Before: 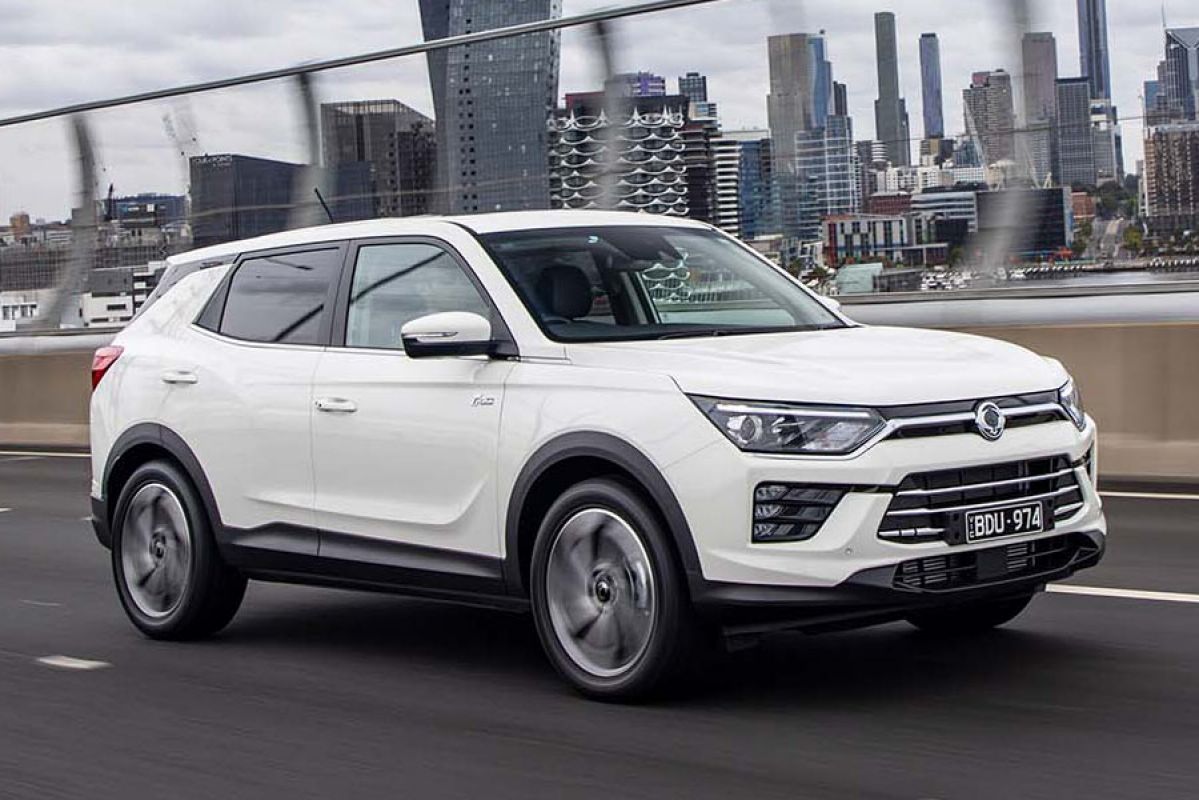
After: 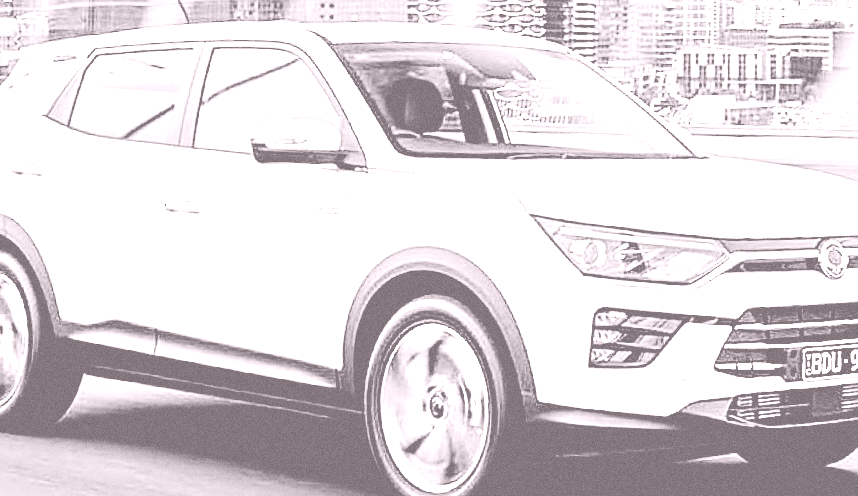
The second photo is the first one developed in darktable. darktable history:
white balance: red 1.138, green 0.996, blue 0.812
filmic rgb: black relative exposure -4.88 EV, hardness 2.82
grain: coarseness 0.09 ISO
sharpen: on, module defaults
crop and rotate: angle -3.37°, left 9.79%, top 20.73%, right 12.42%, bottom 11.82%
tone equalizer: -7 EV 0.15 EV, -6 EV 0.6 EV, -5 EV 1.15 EV, -4 EV 1.33 EV, -3 EV 1.15 EV, -2 EV 0.6 EV, -1 EV 0.15 EV, mask exposure compensation -0.5 EV
colorize: hue 25.2°, saturation 83%, source mix 82%, lightness 79%, version 1
tone curve: curves: ch0 [(0, 0) (0.003, 0.003) (0.011, 0.012) (0.025, 0.027) (0.044, 0.048) (0.069, 0.075) (0.1, 0.108) (0.136, 0.147) (0.177, 0.192) (0.224, 0.243) (0.277, 0.3) (0.335, 0.363) (0.399, 0.433) (0.468, 0.508) (0.543, 0.589) (0.623, 0.676) (0.709, 0.769) (0.801, 0.868) (0.898, 0.949) (1, 1)], preserve colors none
